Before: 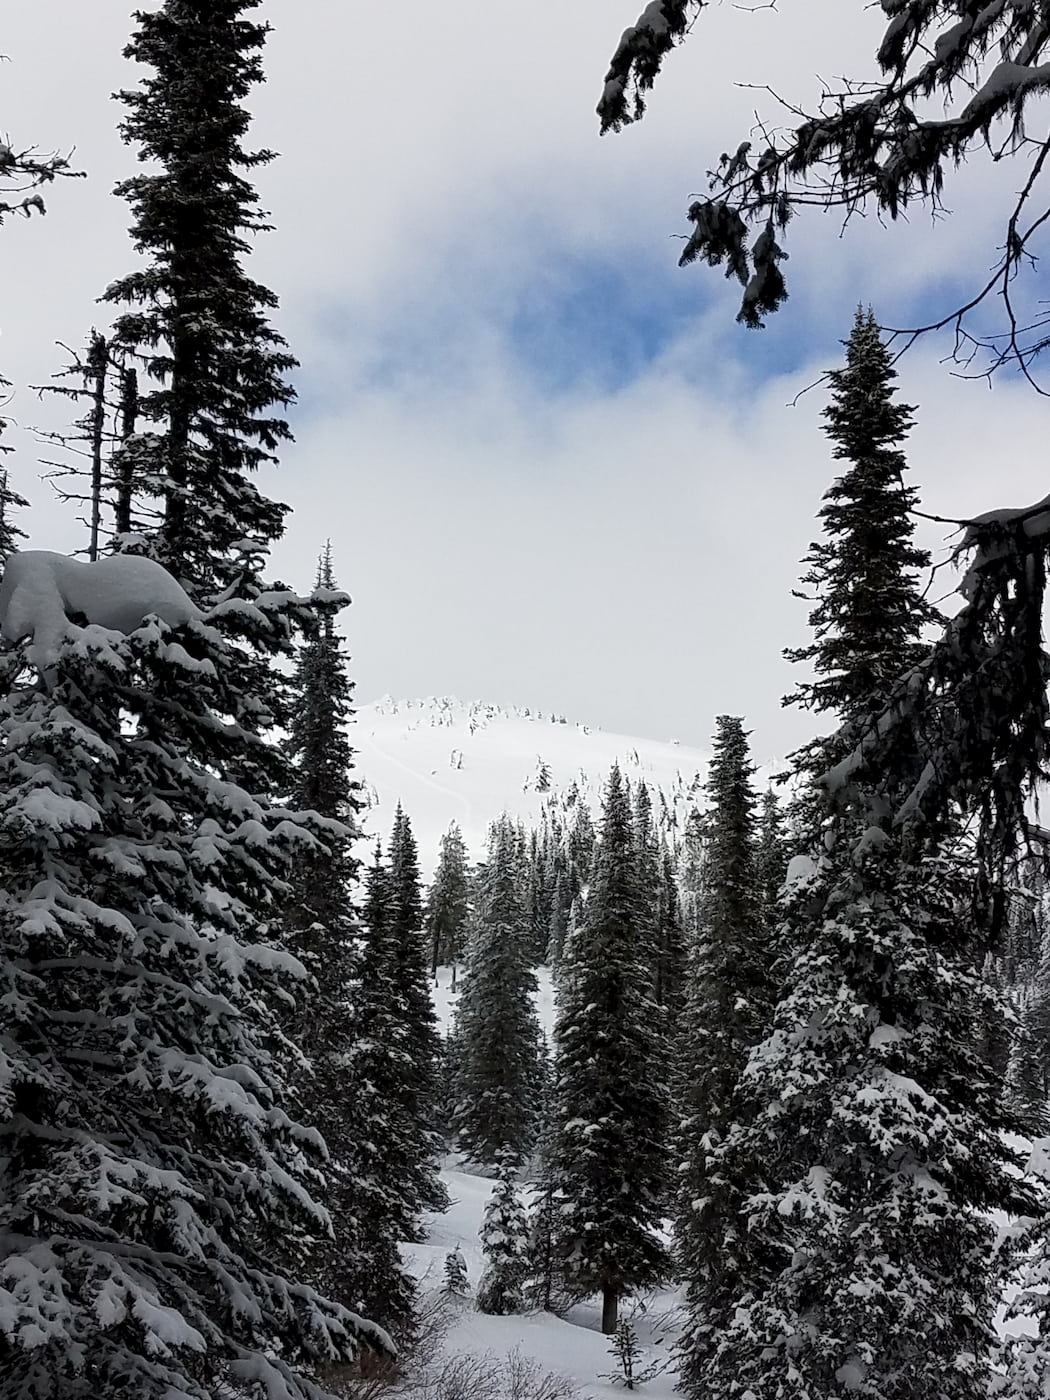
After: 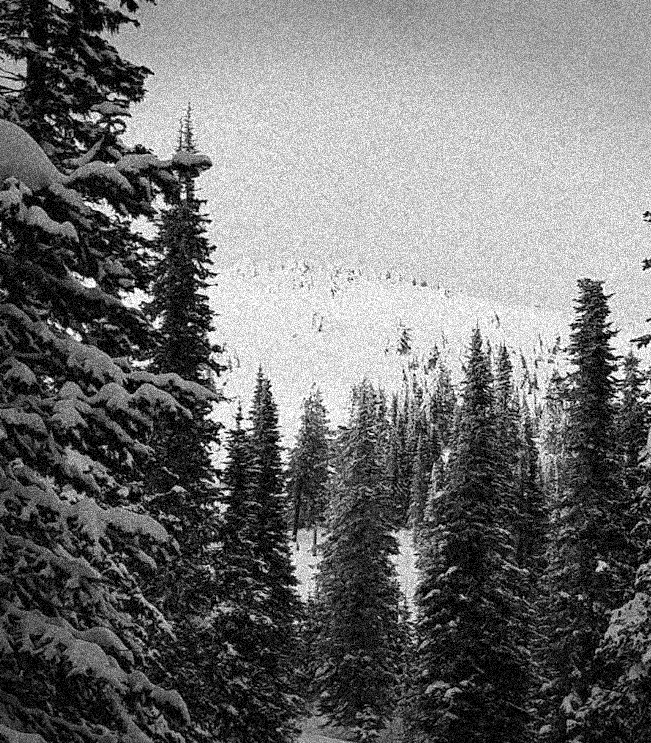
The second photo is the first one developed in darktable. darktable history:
crop: left 13.312%, top 31.28%, right 24.627%, bottom 15.582%
exposure: black level correction 0, compensate exposure bias true, compensate highlight preservation false
vignetting: fall-off start 100%, brightness -0.406, saturation -0.3, width/height ratio 1.324, dithering 8-bit output, unbound false
monochrome: a -35.87, b 49.73, size 1.7
grain: coarseness 3.75 ISO, strength 100%, mid-tones bias 0%
